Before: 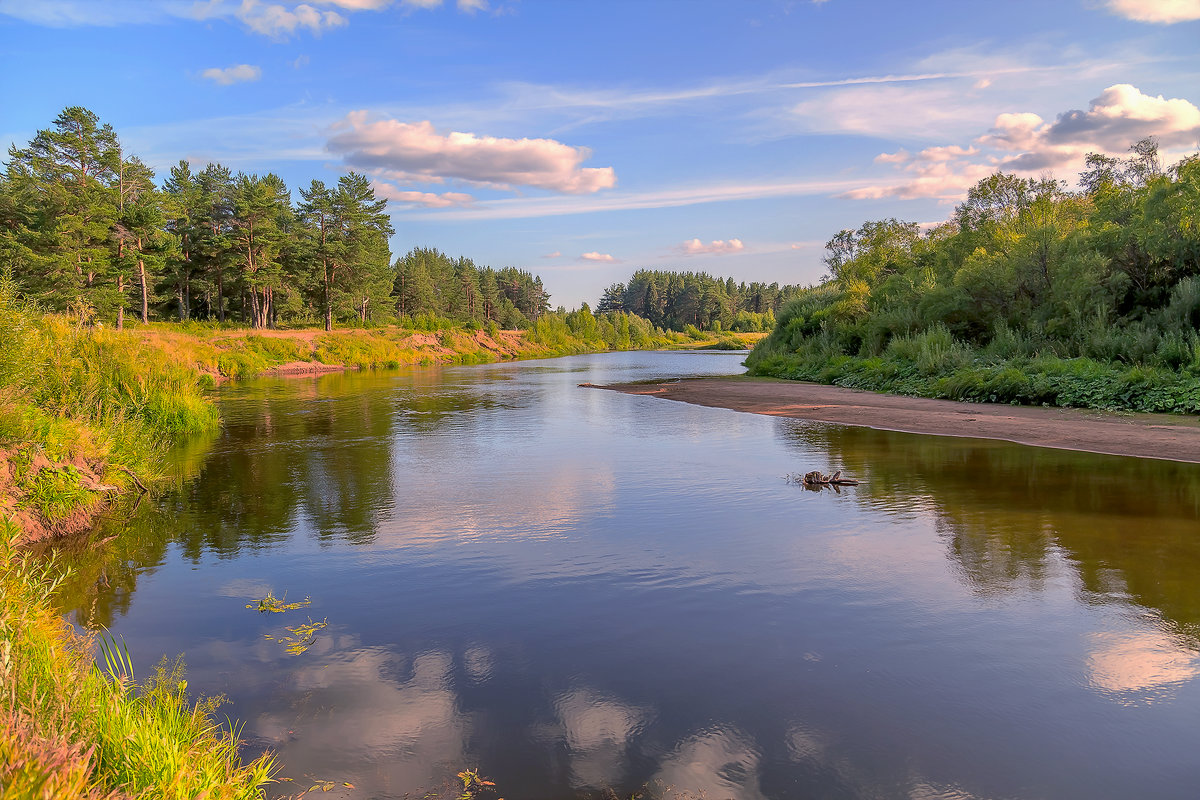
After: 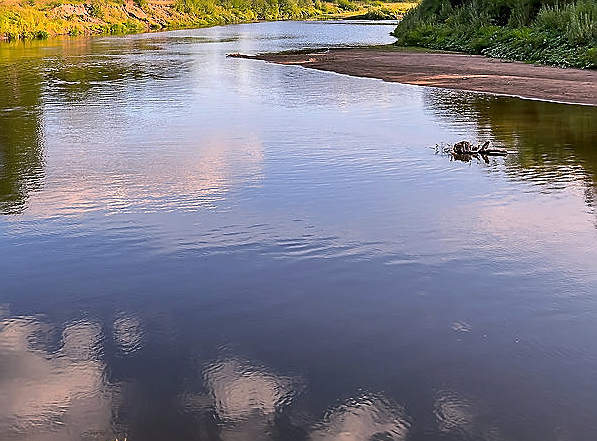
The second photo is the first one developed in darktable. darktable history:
exposure: exposure -0.071 EV, compensate highlight preservation false
sharpen: radius 1.389, amount 1.264, threshold 0.705
crop: left 29.326%, top 41.35%, right 20.919%, bottom 3.492%
tone equalizer: -8 EV -0.728 EV, -7 EV -0.682 EV, -6 EV -0.572 EV, -5 EV -0.398 EV, -3 EV 0.398 EV, -2 EV 0.6 EV, -1 EV 0.676 EV, +0 EV 0.728 EV, edges refinement/feathering 500, mask exposure compensation -1.57 EV, preserve details no
